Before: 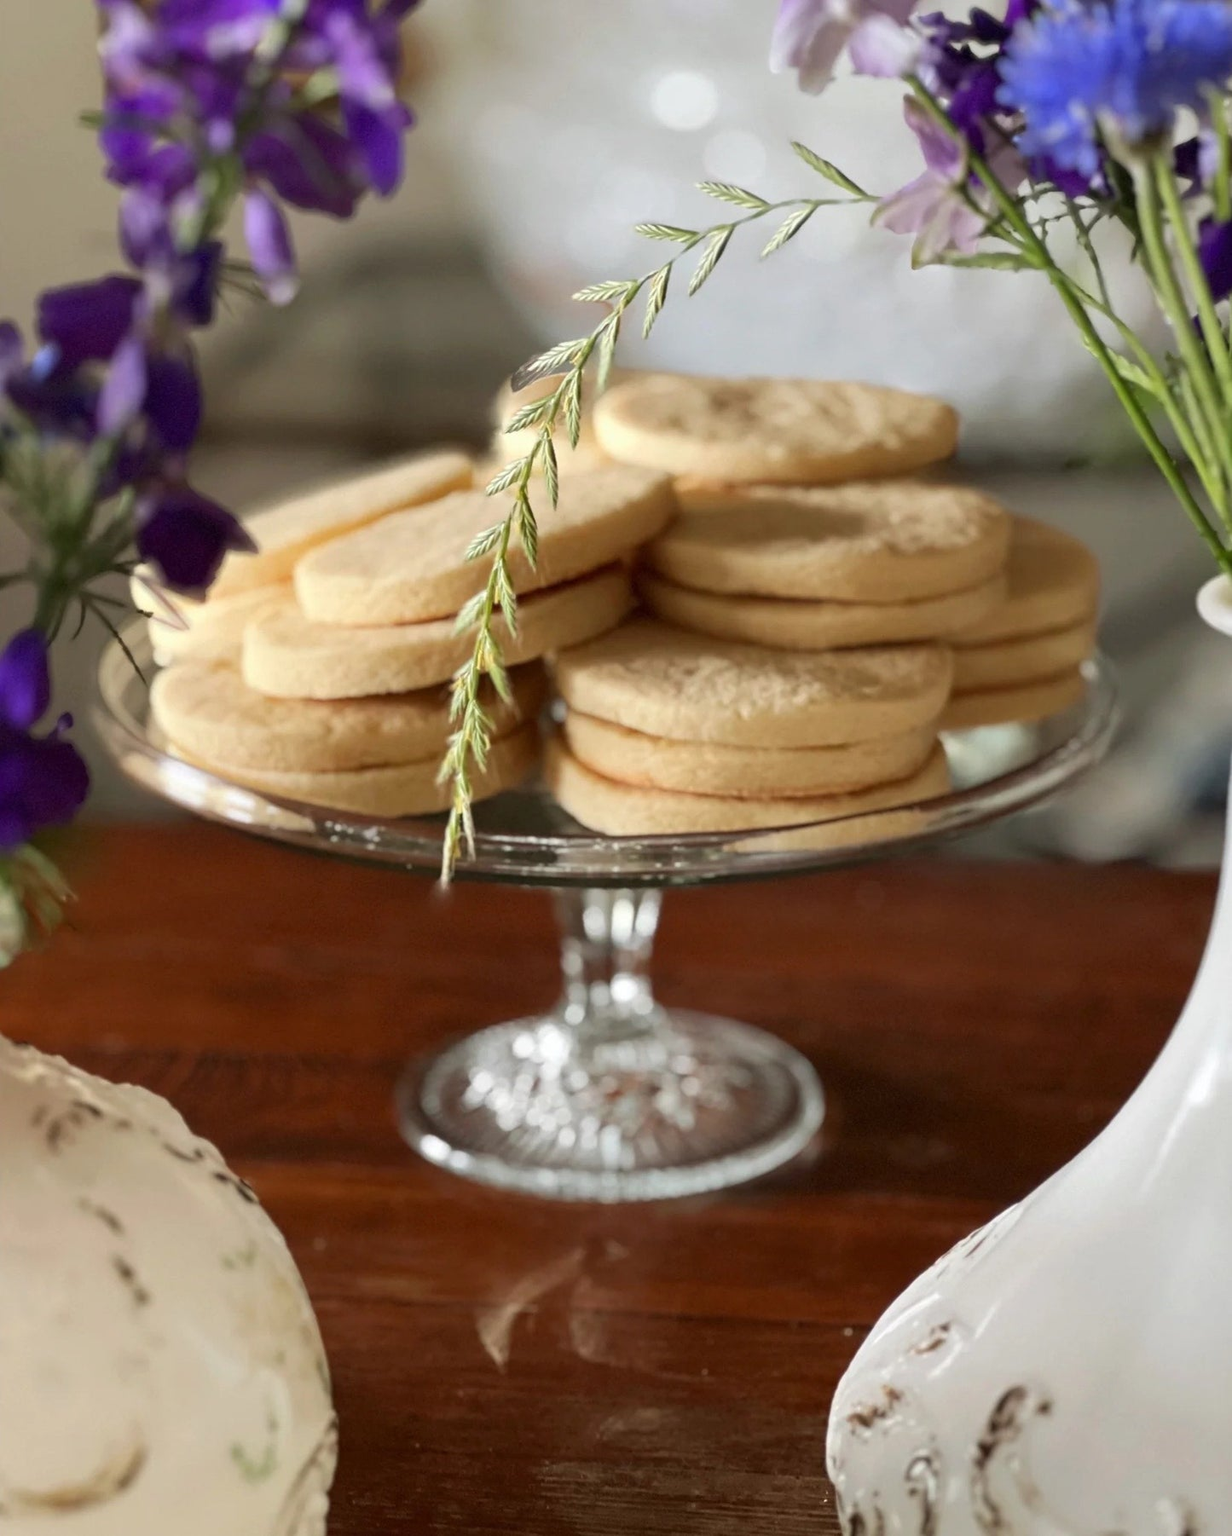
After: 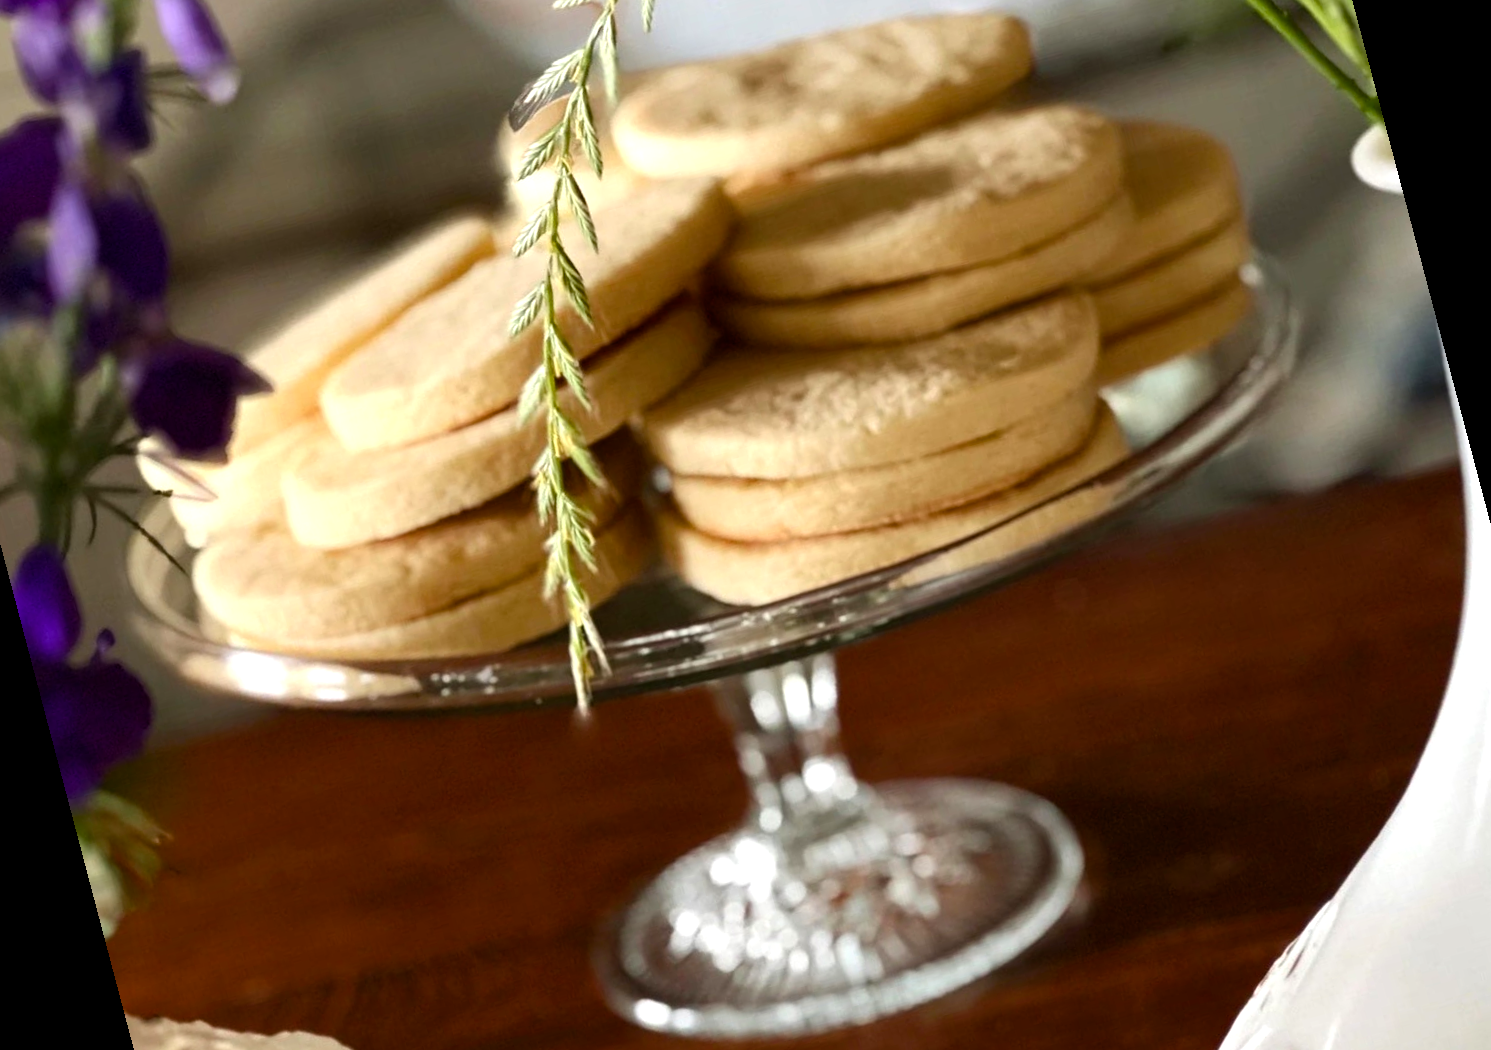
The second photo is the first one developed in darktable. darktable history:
rotate and perspective: rotation -14.8°, crop left 0.1, crop right 0.903, crop top 0.25, crop bottom 0.748
color balance rgb: shadows lift › luminance -20%, power › hue 72.24°, highlights gain › luminance 15%, global offset › hue 171.6°, perceptual saturation grading › highlights -15%, perceptual saturation grading › shadows 25%, global vibrance 30%, contrast 10%
